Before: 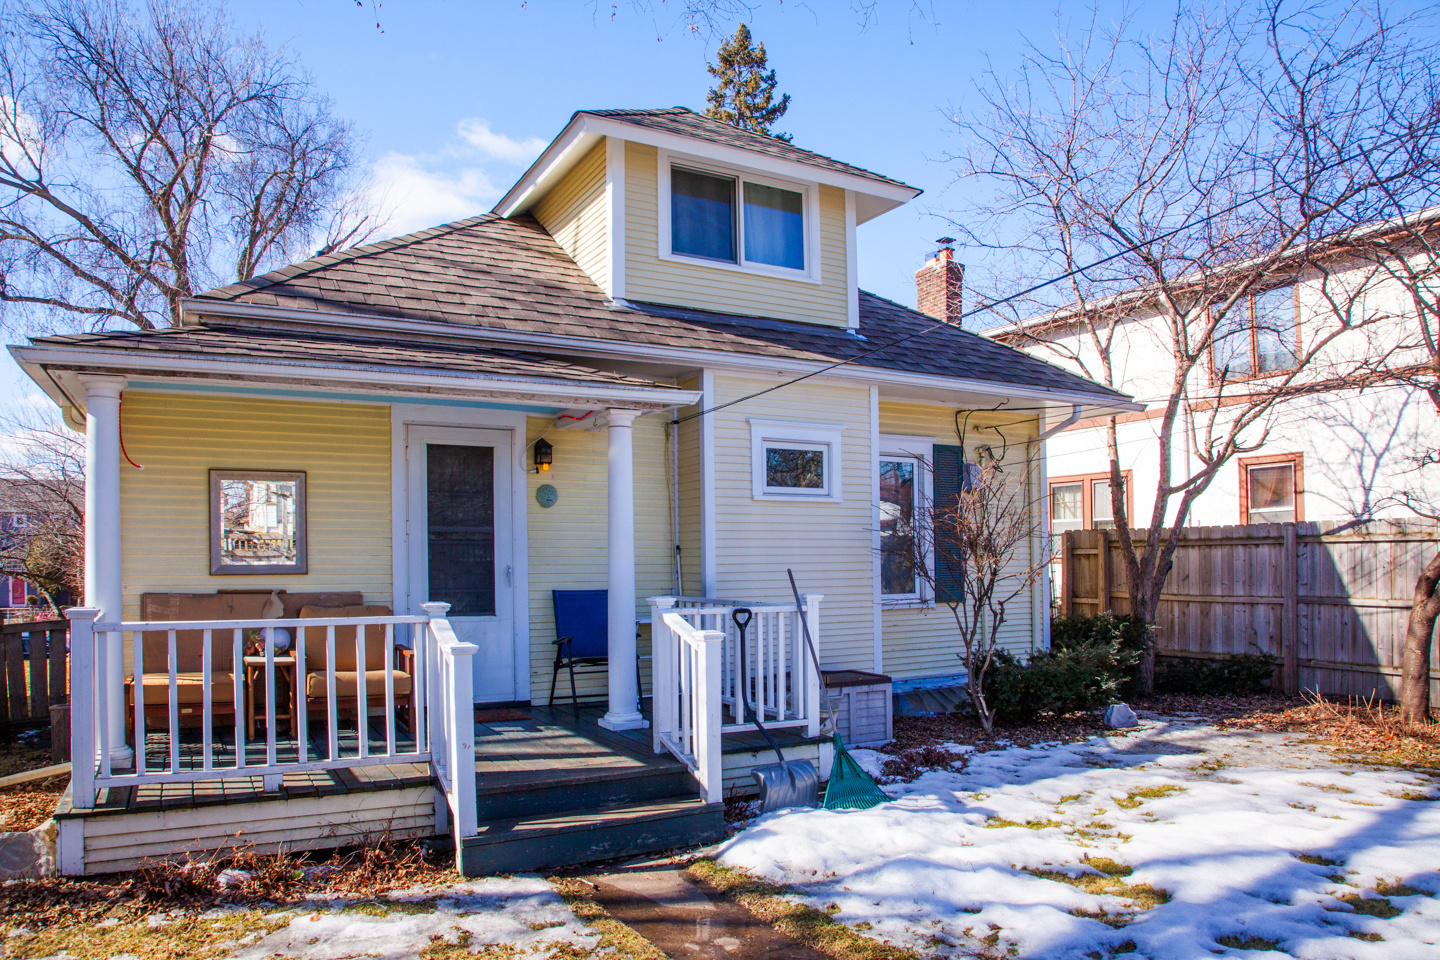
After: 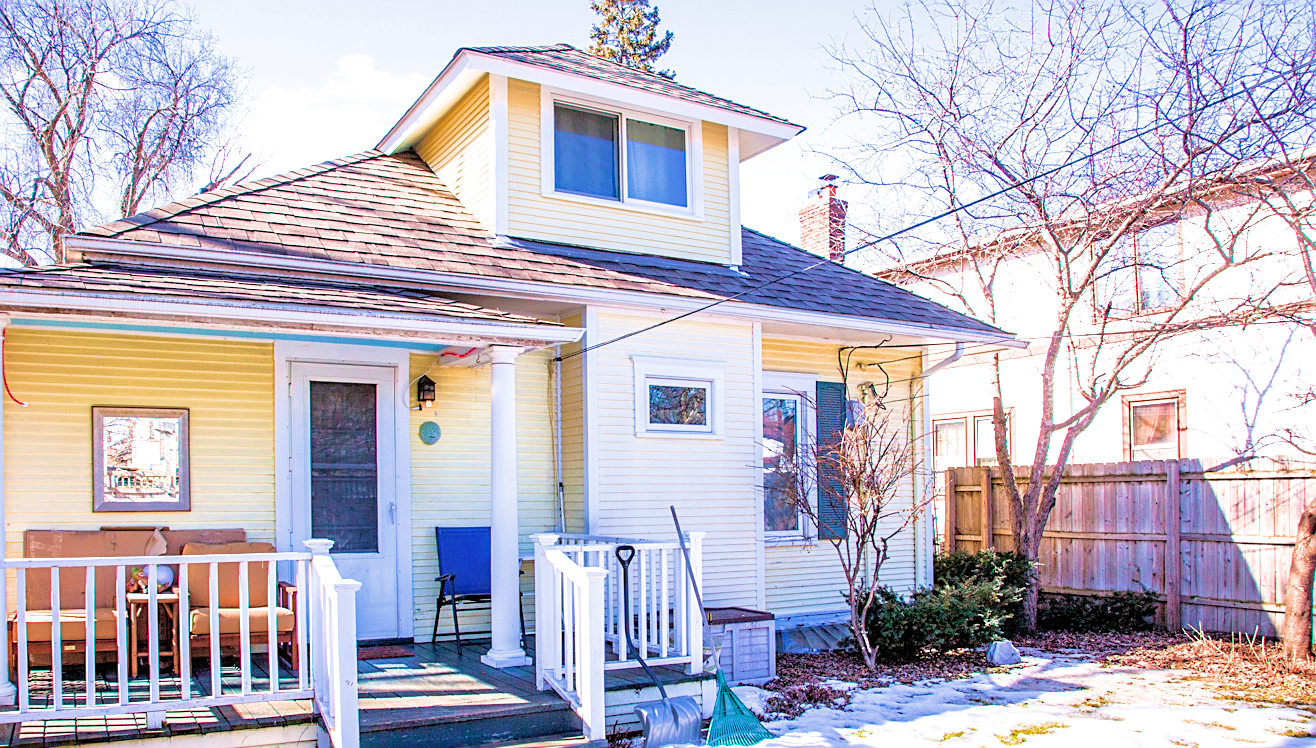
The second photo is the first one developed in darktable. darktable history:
shadows and highlights: on, module defaults
exposure: black level correction 0, exposure 2.138 EV, compensate exposure bias true, compensate highlight preservation false
velvia: strength 39.63%
filmic rgb: black relative exposure -5 EV, hardness 2.88, contrast 1.1, highlights saturation mix -20%
sharpen: on, module defaults
crop: left 8.155%, top 6.611%, bottom 15.385%
